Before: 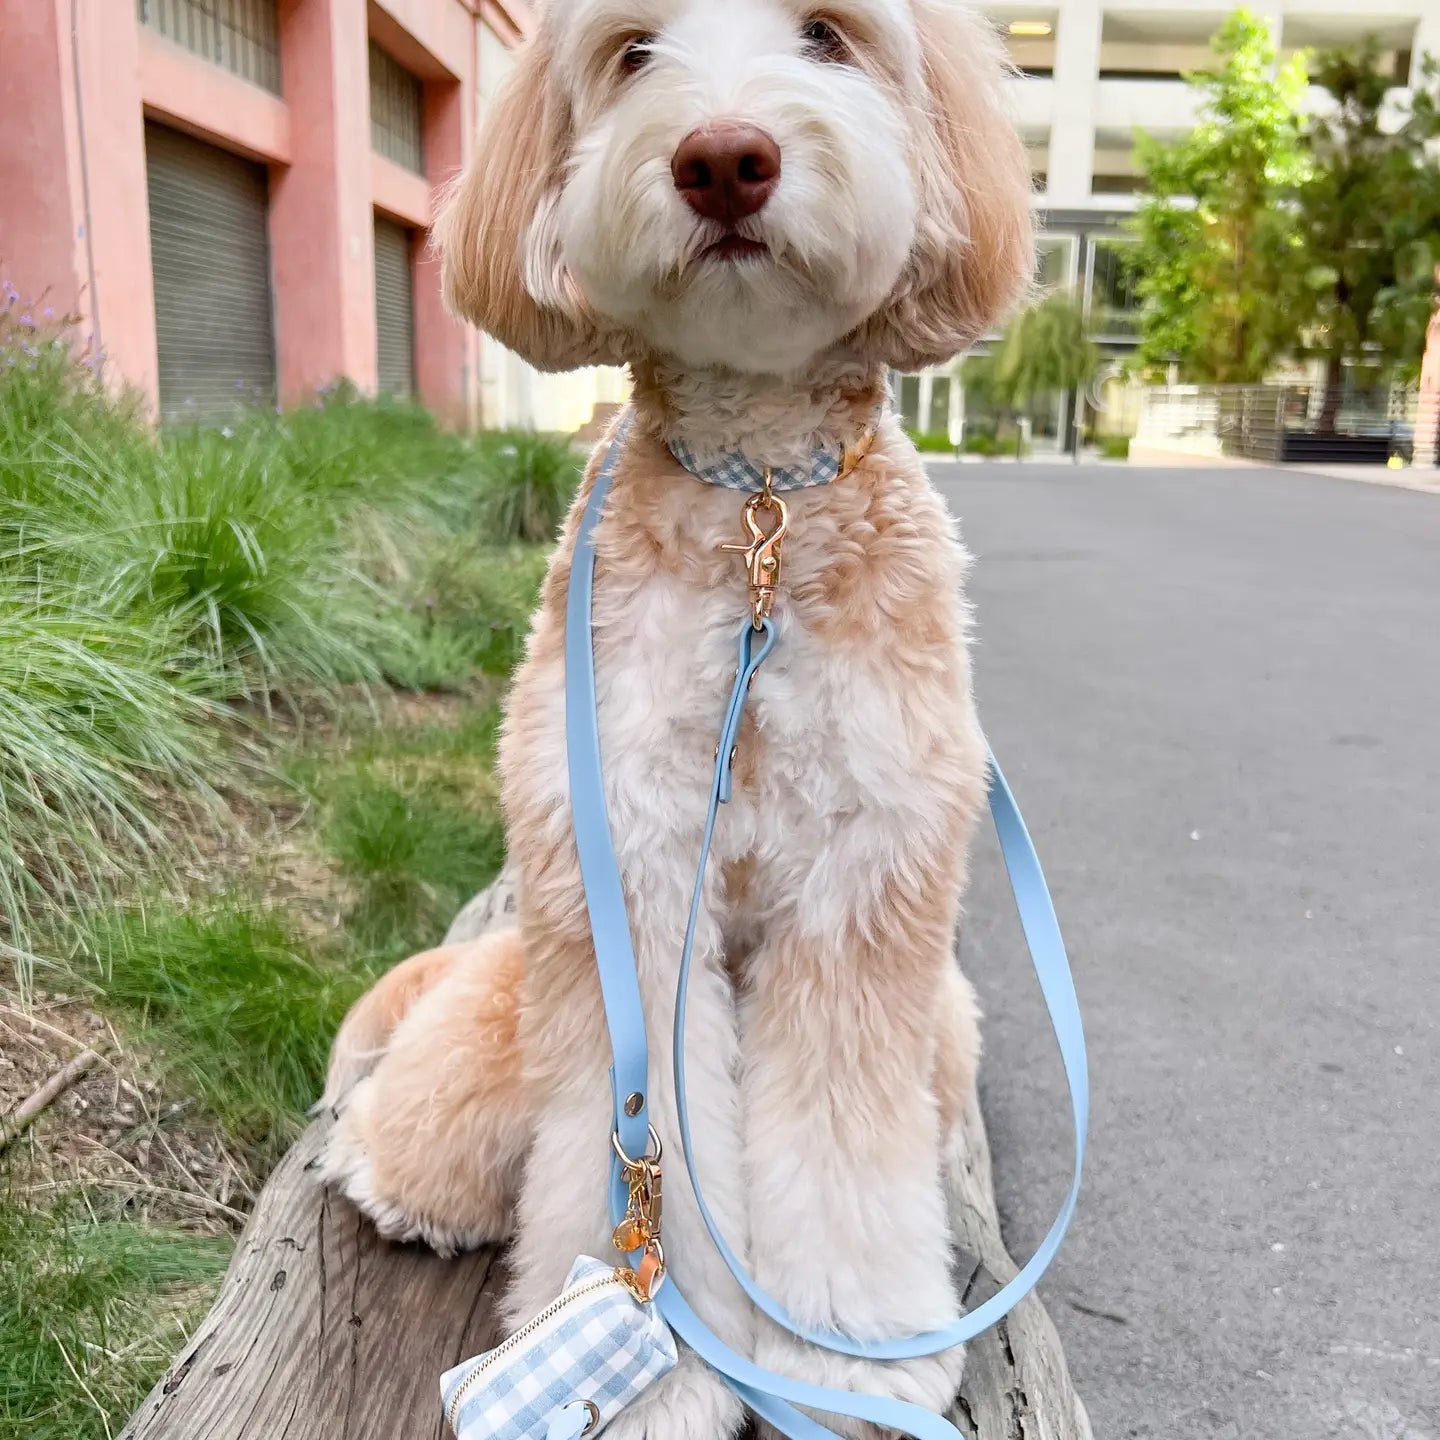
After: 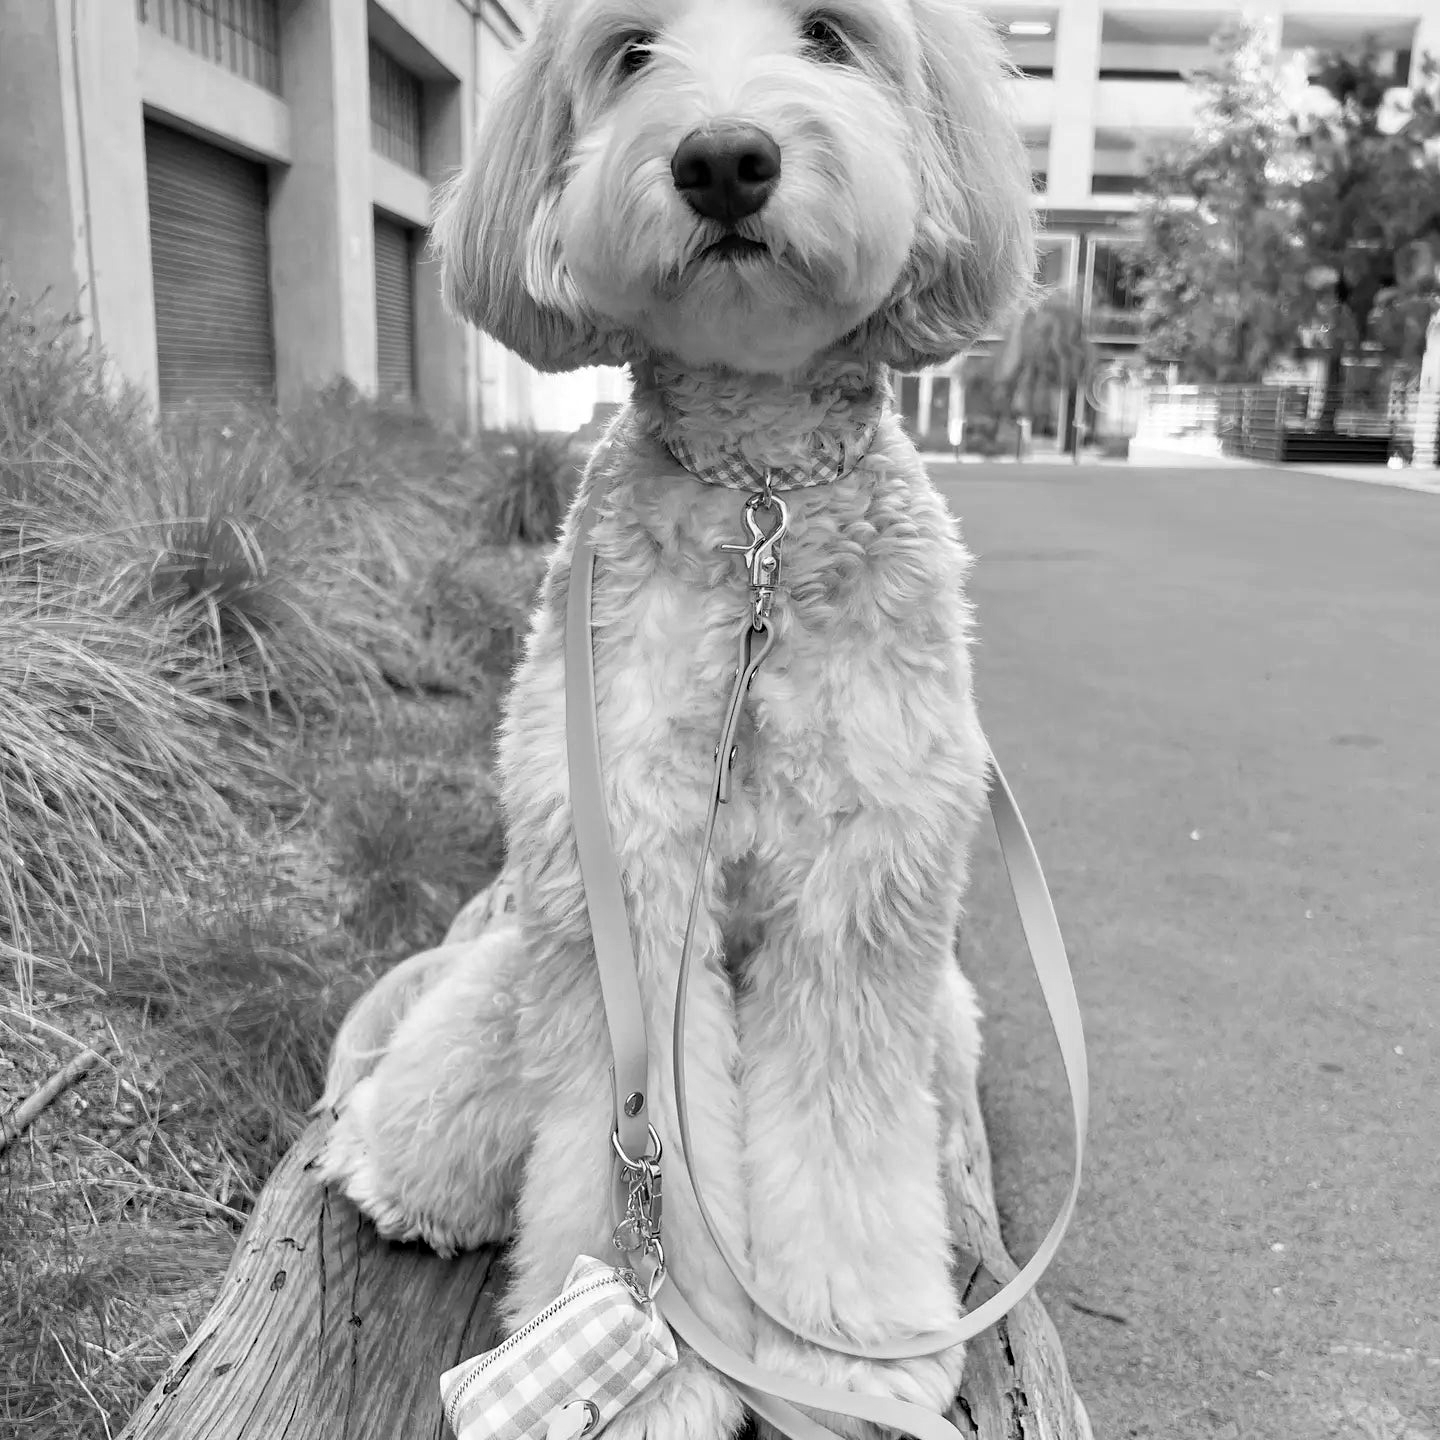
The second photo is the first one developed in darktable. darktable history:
haze removal: compatibility mode true, adaptive false
tone equalizer: on, module defaults
monochrome: size 3.1
